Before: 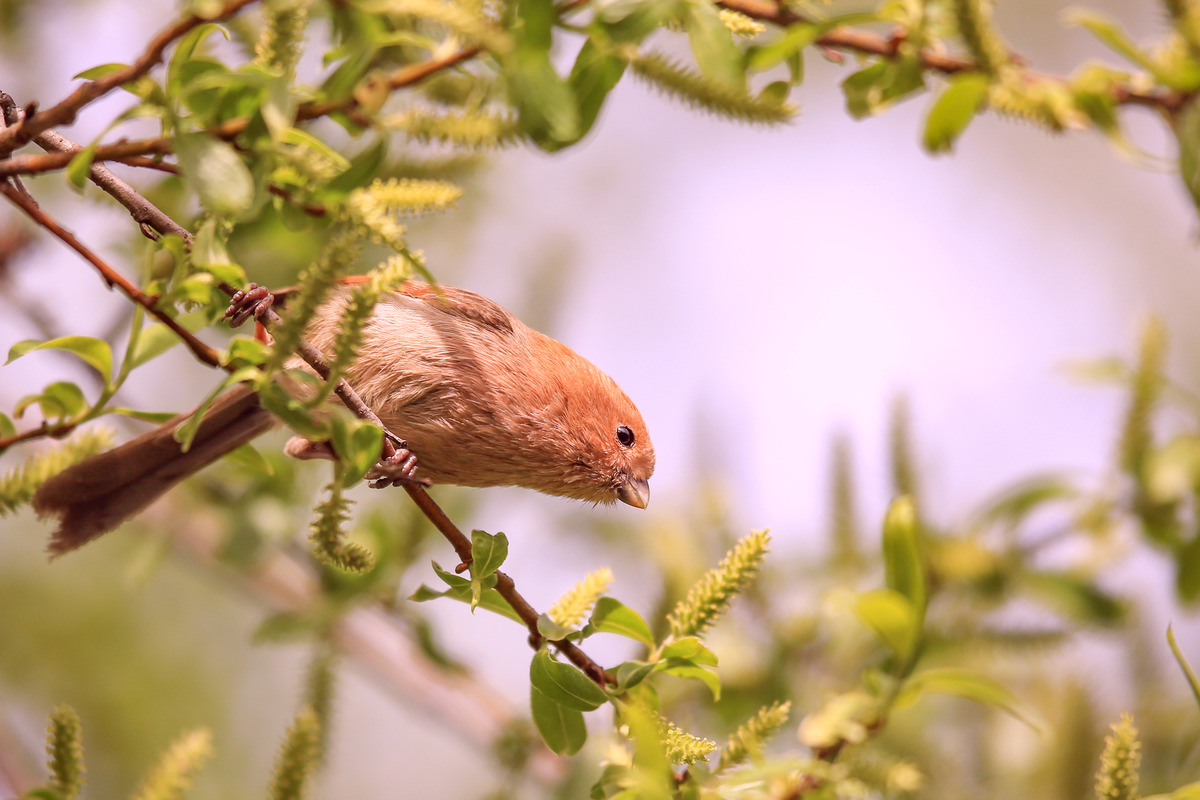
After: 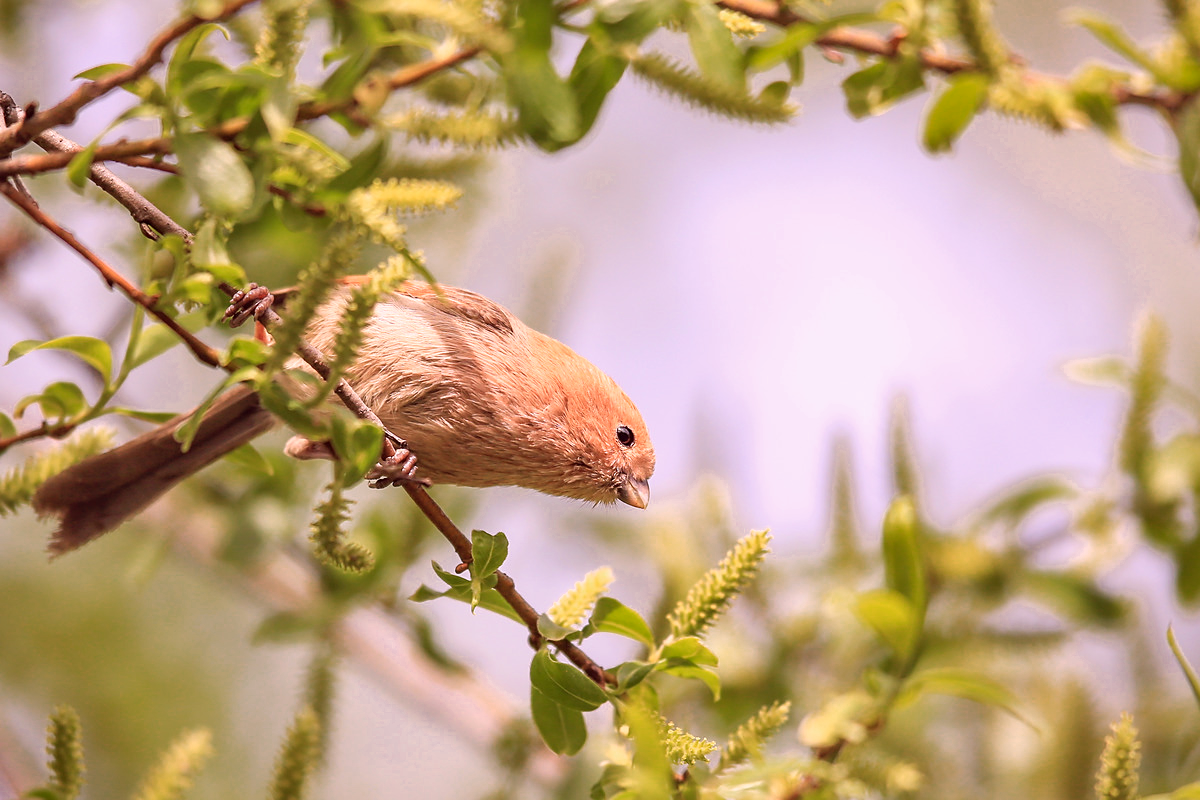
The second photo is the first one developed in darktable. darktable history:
sharpen: radius 1.563, amount 0.361, threshold 1.236
color zones: curves: ch0 [(0, 0.465) (0.092, 0.596) (0.289, 0.464) (0.429, 0.453) (0.571, 0.464) (0.714, 0.455) (0.857, 0.462) (1, 0.465)]
